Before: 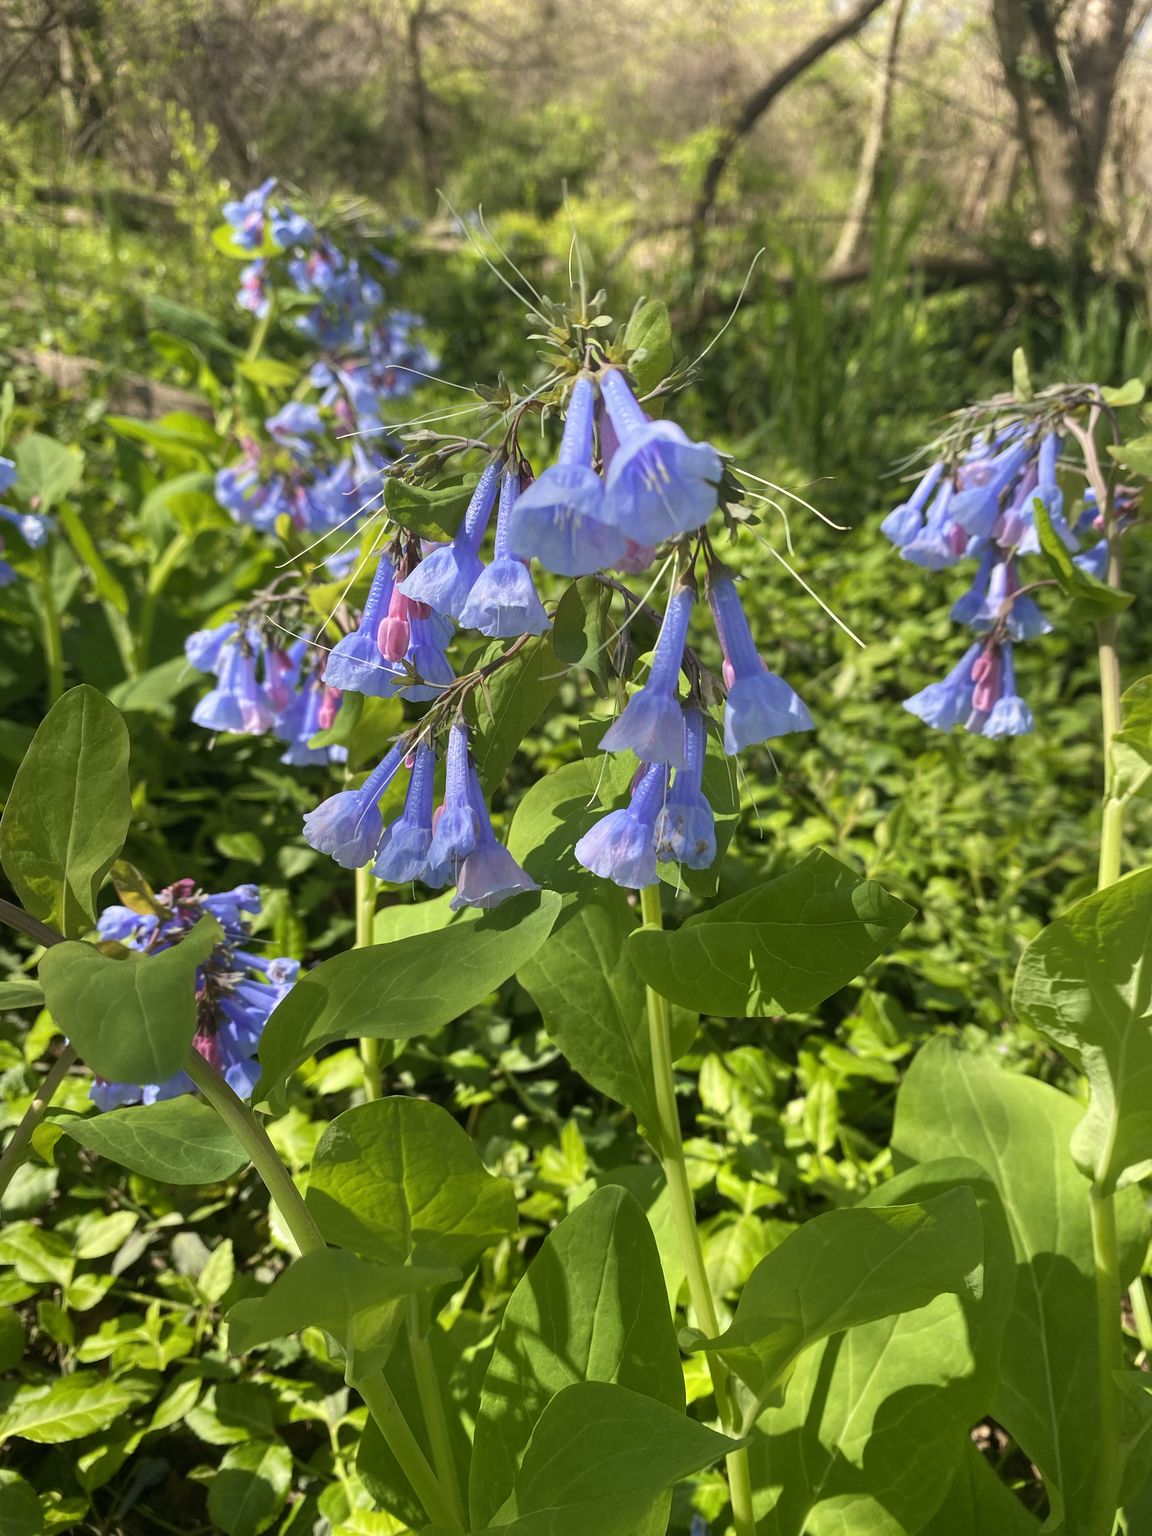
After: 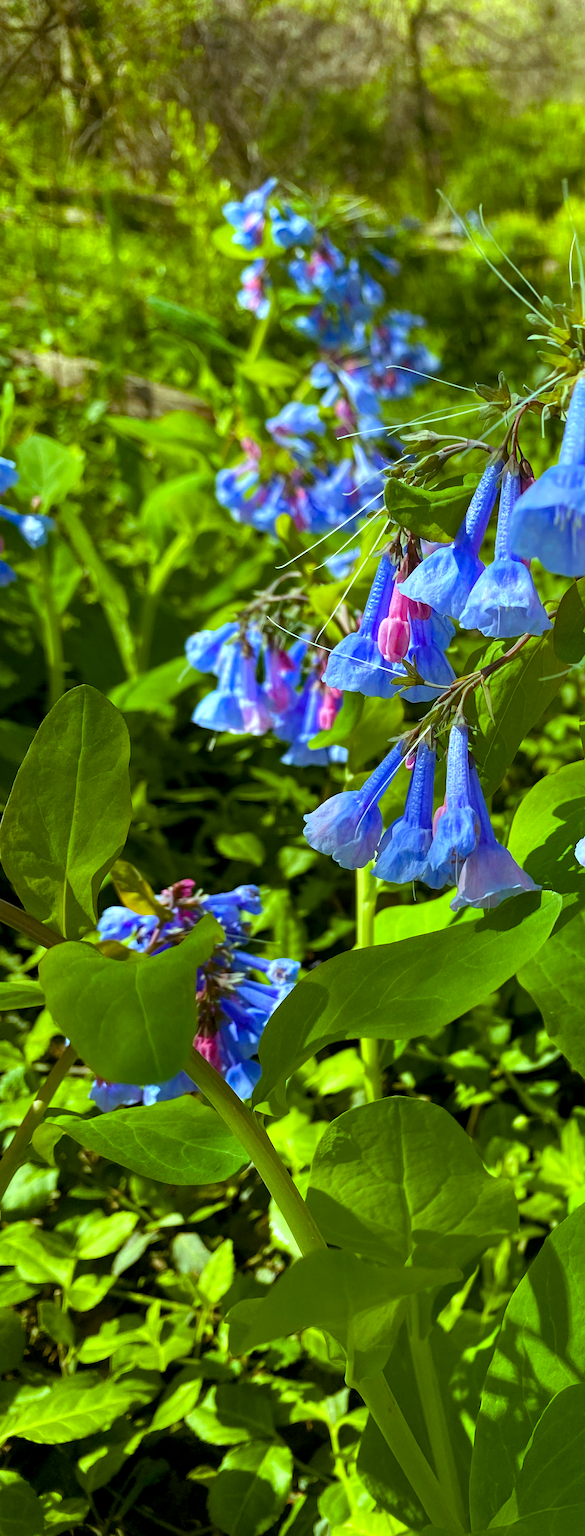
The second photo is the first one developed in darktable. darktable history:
crop and rotate: left 0.002%, right 49.188%
haze removal: compatibility mode true, adaptive false
color balance rgb: highlights gain › luminance 15.257%, highlights gain › chroma 3.918%, highlights gain › hue 206.38°, global offset › luminance -0.499%, perceptual saturation grading › global saturation 37.282%, perceptual saturation grading › shadows 34.756%, global vibrance 20%
